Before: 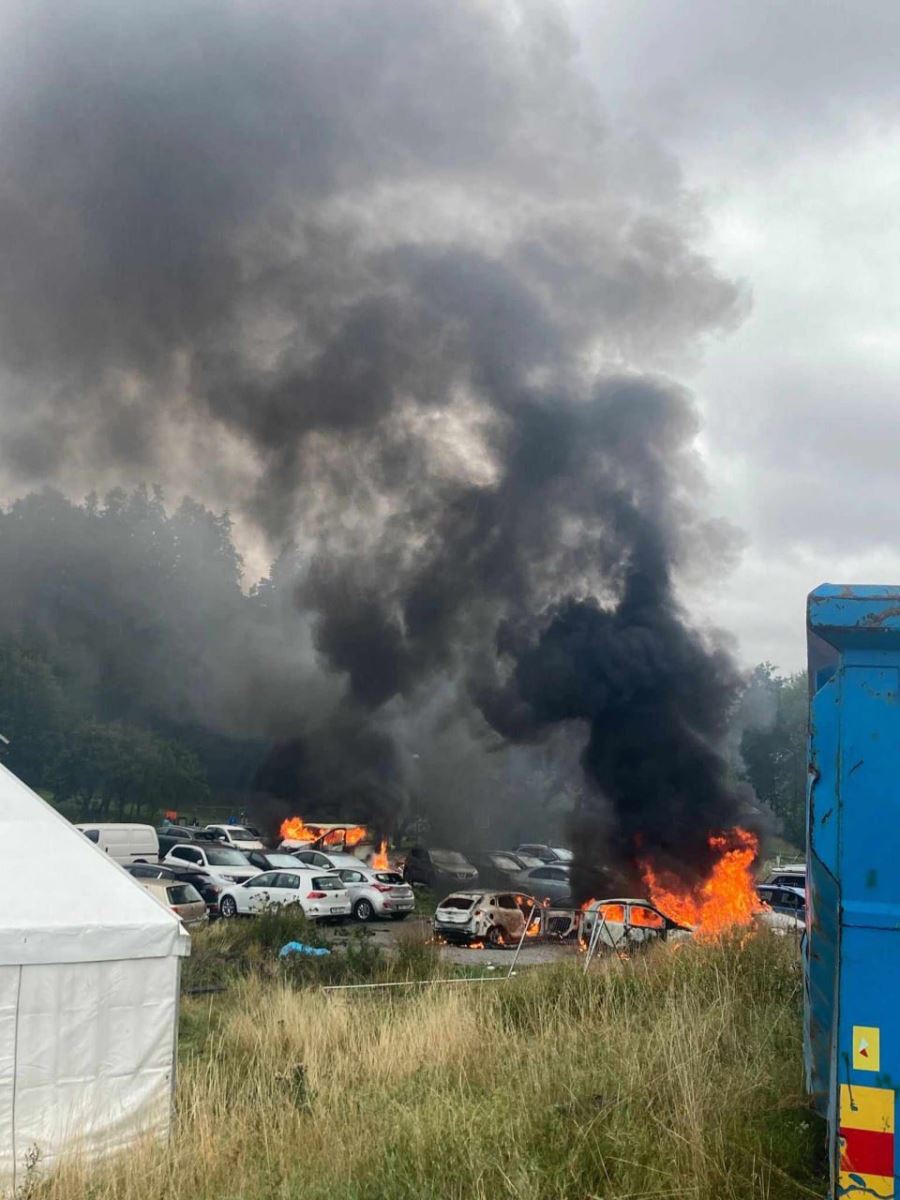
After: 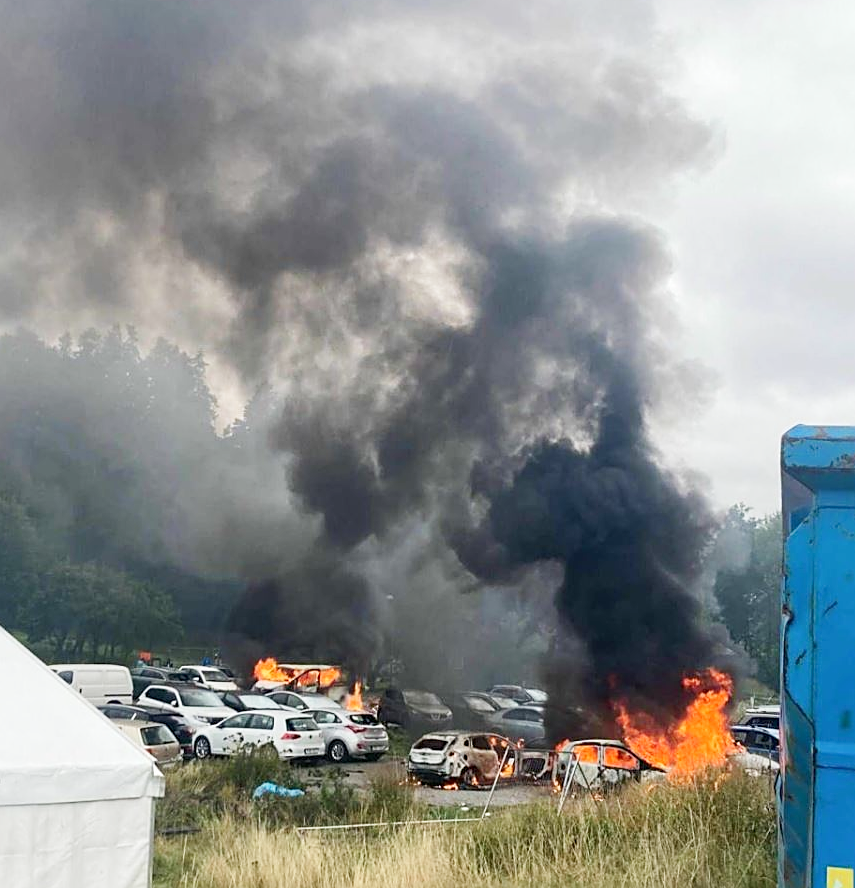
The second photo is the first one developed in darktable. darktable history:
sharpen: on, module defaults
base curve: curves: ch0 [(0, 0) (0.204, 0.334) (0.55, 0.733) (1, 1)], preserve colors none
crop and rotate: left 2.991%, top 13.302%, right 1.981%, bottom 12.636%
